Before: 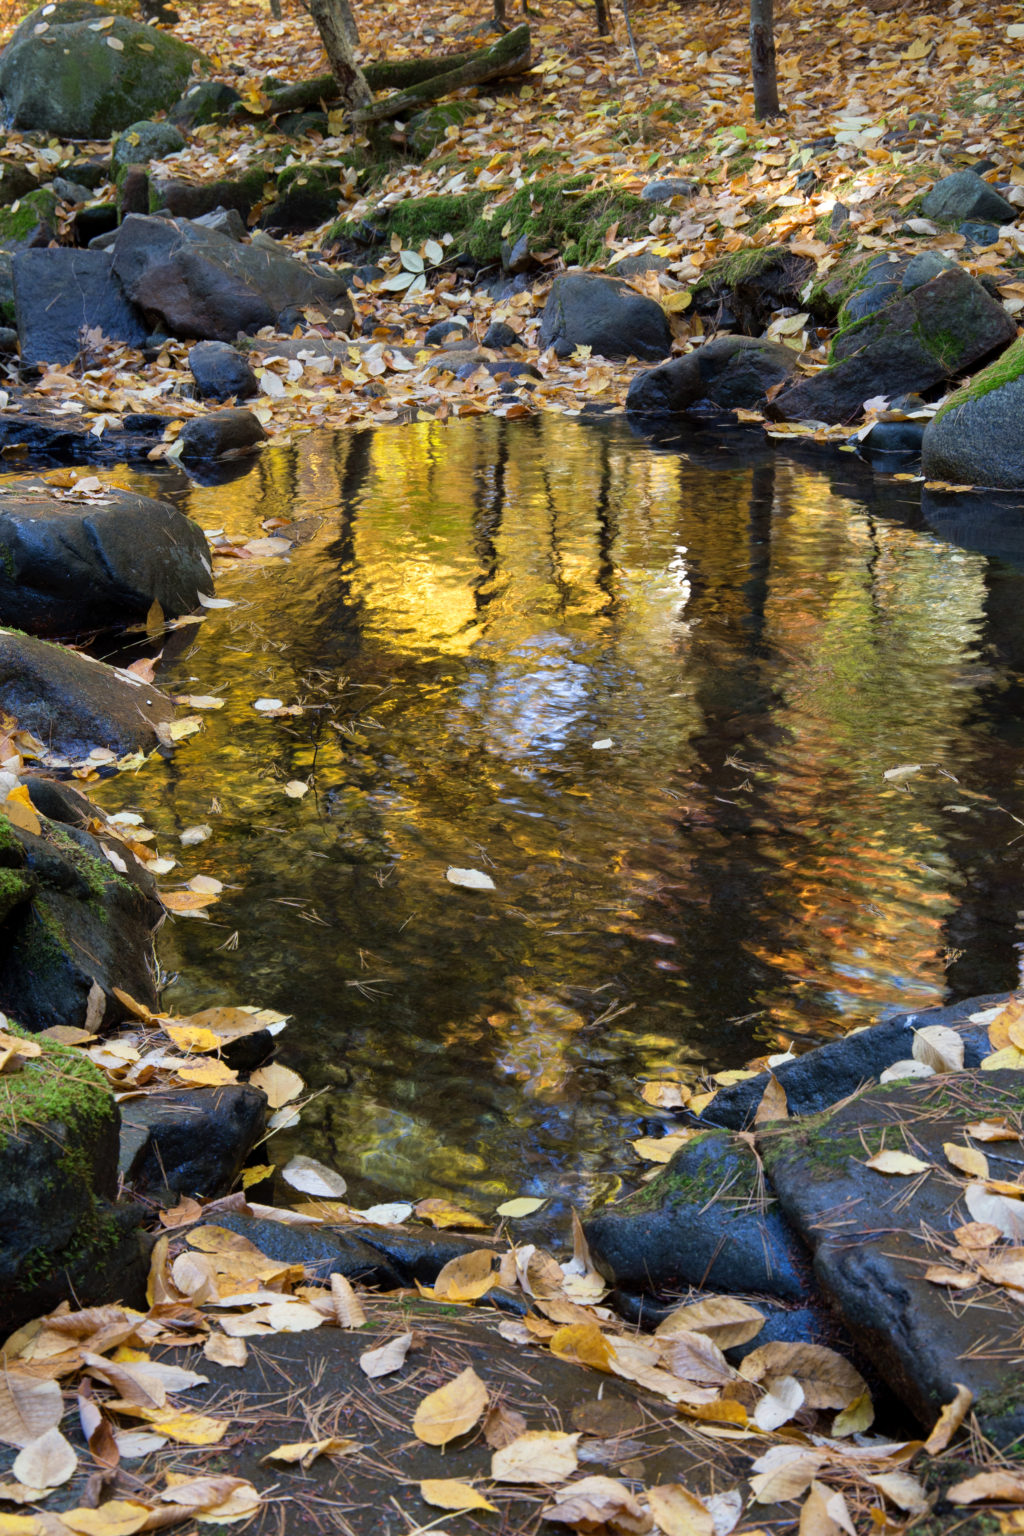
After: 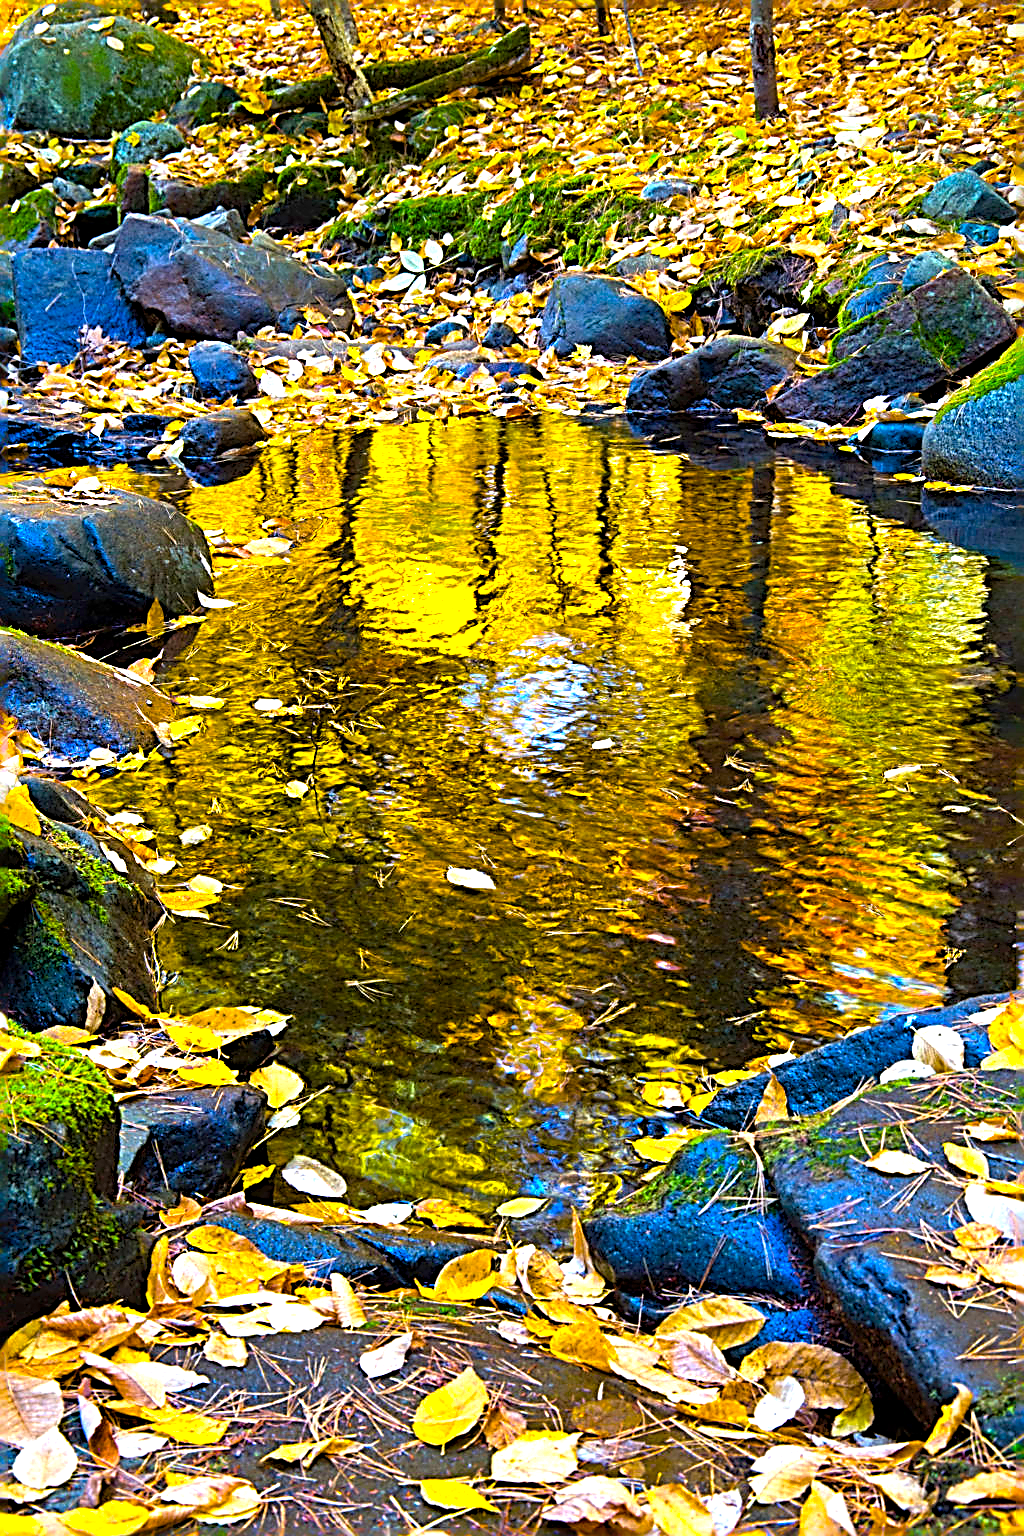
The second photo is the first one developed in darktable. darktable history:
color balance rgb: linear chroma grading › global chroma 25%, perceptual saturation grading › global saturation 40%, perceptual brilliance grading › global brilliance 30%, global vibrance 40%
local contrast: mode bilateral grid, contrast 20, coarseness 50, detail 120%, midtone range 0.2
sharpen: radius 3.158, amount 1.731
contrast brightness saturation: contrast 0.03, brightness 0.06, saturation 0.13
